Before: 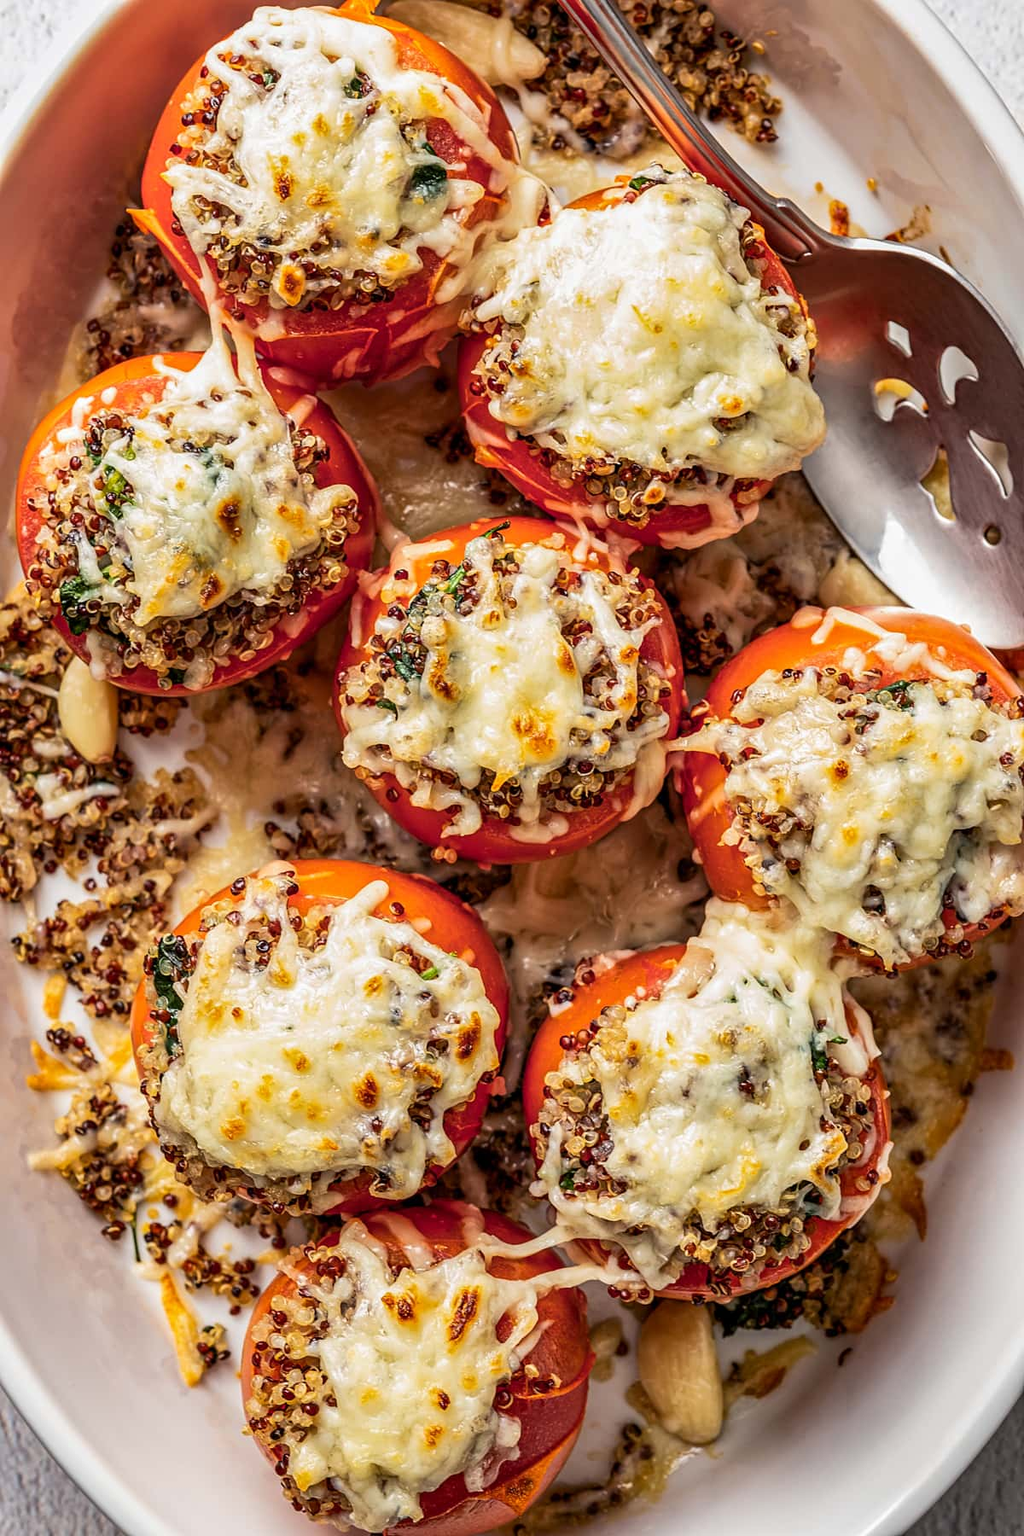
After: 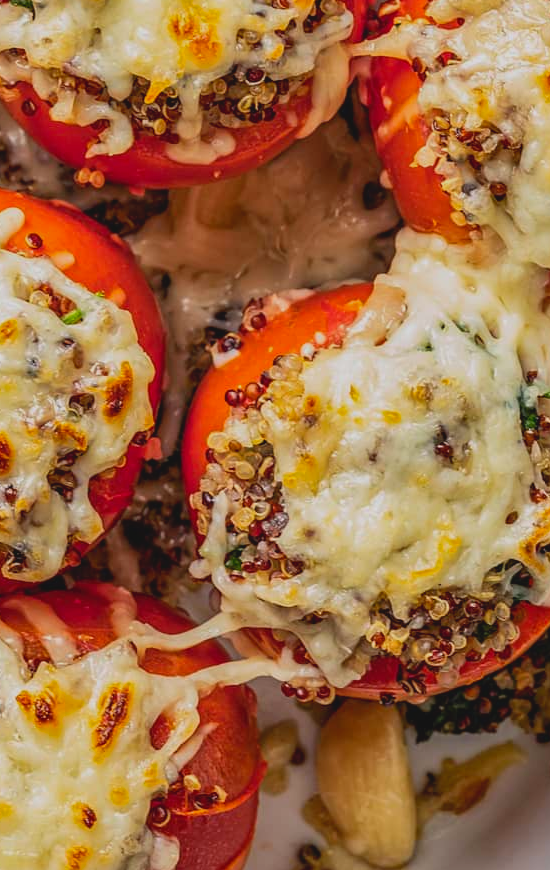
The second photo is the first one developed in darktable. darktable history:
shadows and highlights: radius 121.13, shadows 21.4, white point adjustment -9.72, highlights -14.39, soften with gaussian
contrast brightness saturation: contrast -0.1, brightness 0.05, saturation 0.08
crop: left 35.976%, top 45.819%, right 18.162%, bottom 5.807%
